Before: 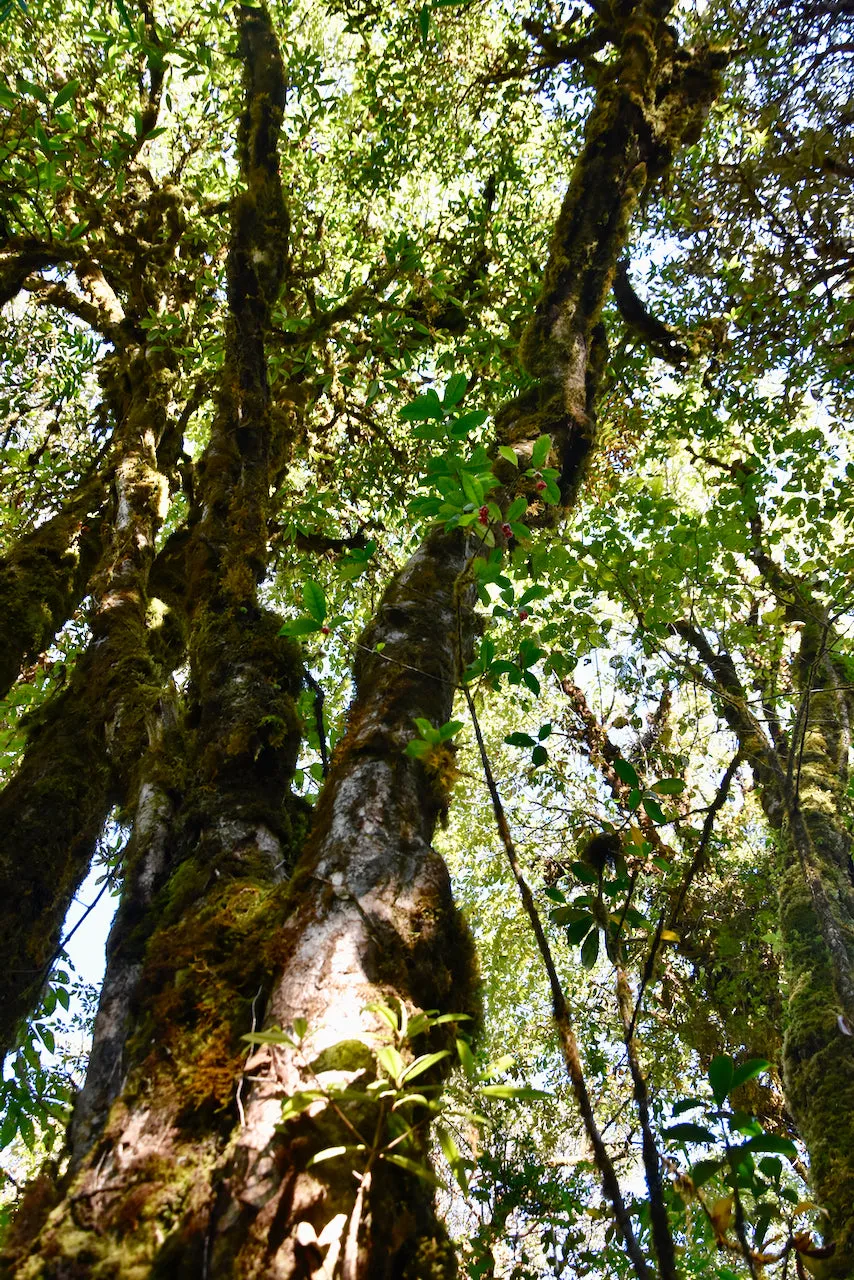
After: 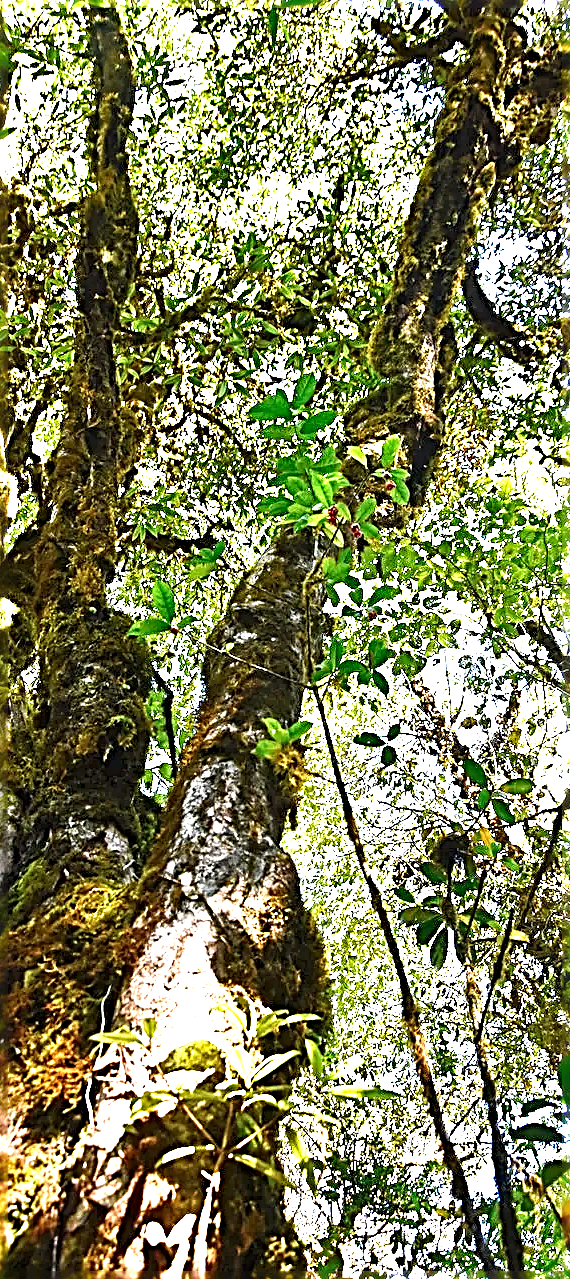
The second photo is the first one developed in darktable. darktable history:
crop and rotate: left 17.732%, right 15.423%
sharpen: radius 3.158, amount 1.731
exposure: black level correction 0, exposure 1.675 EV, compensate exposure bias true, compensate highlight preservation false
